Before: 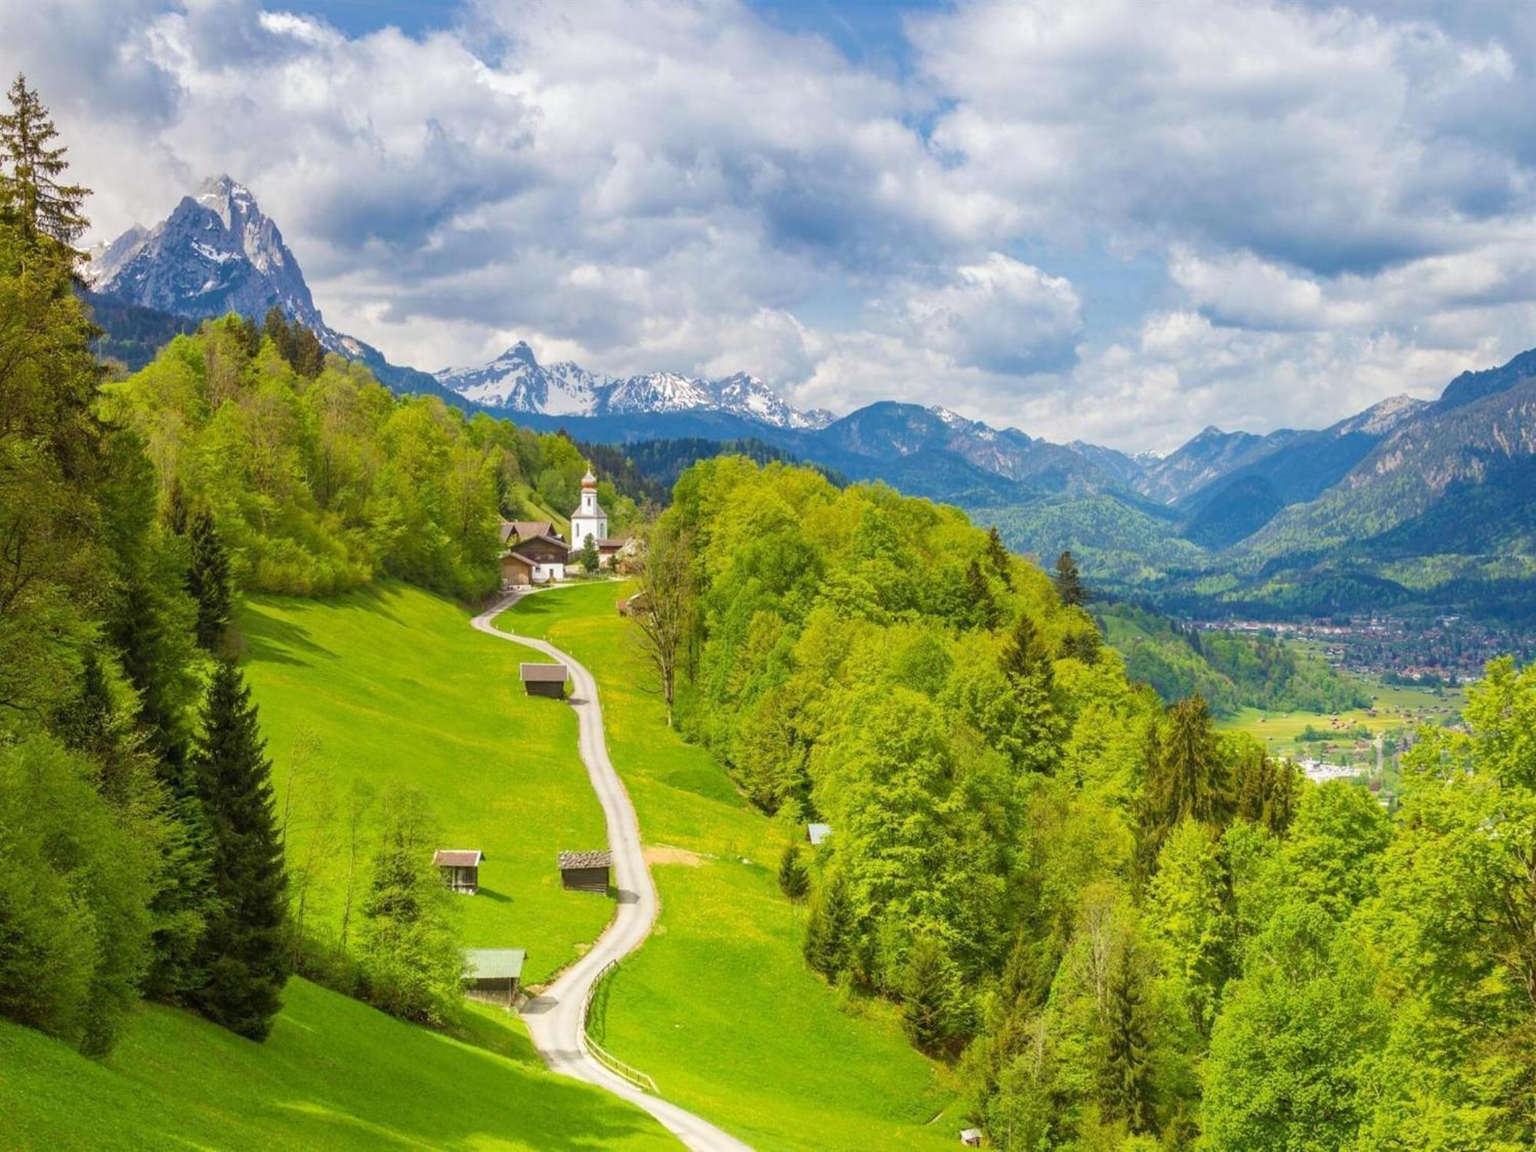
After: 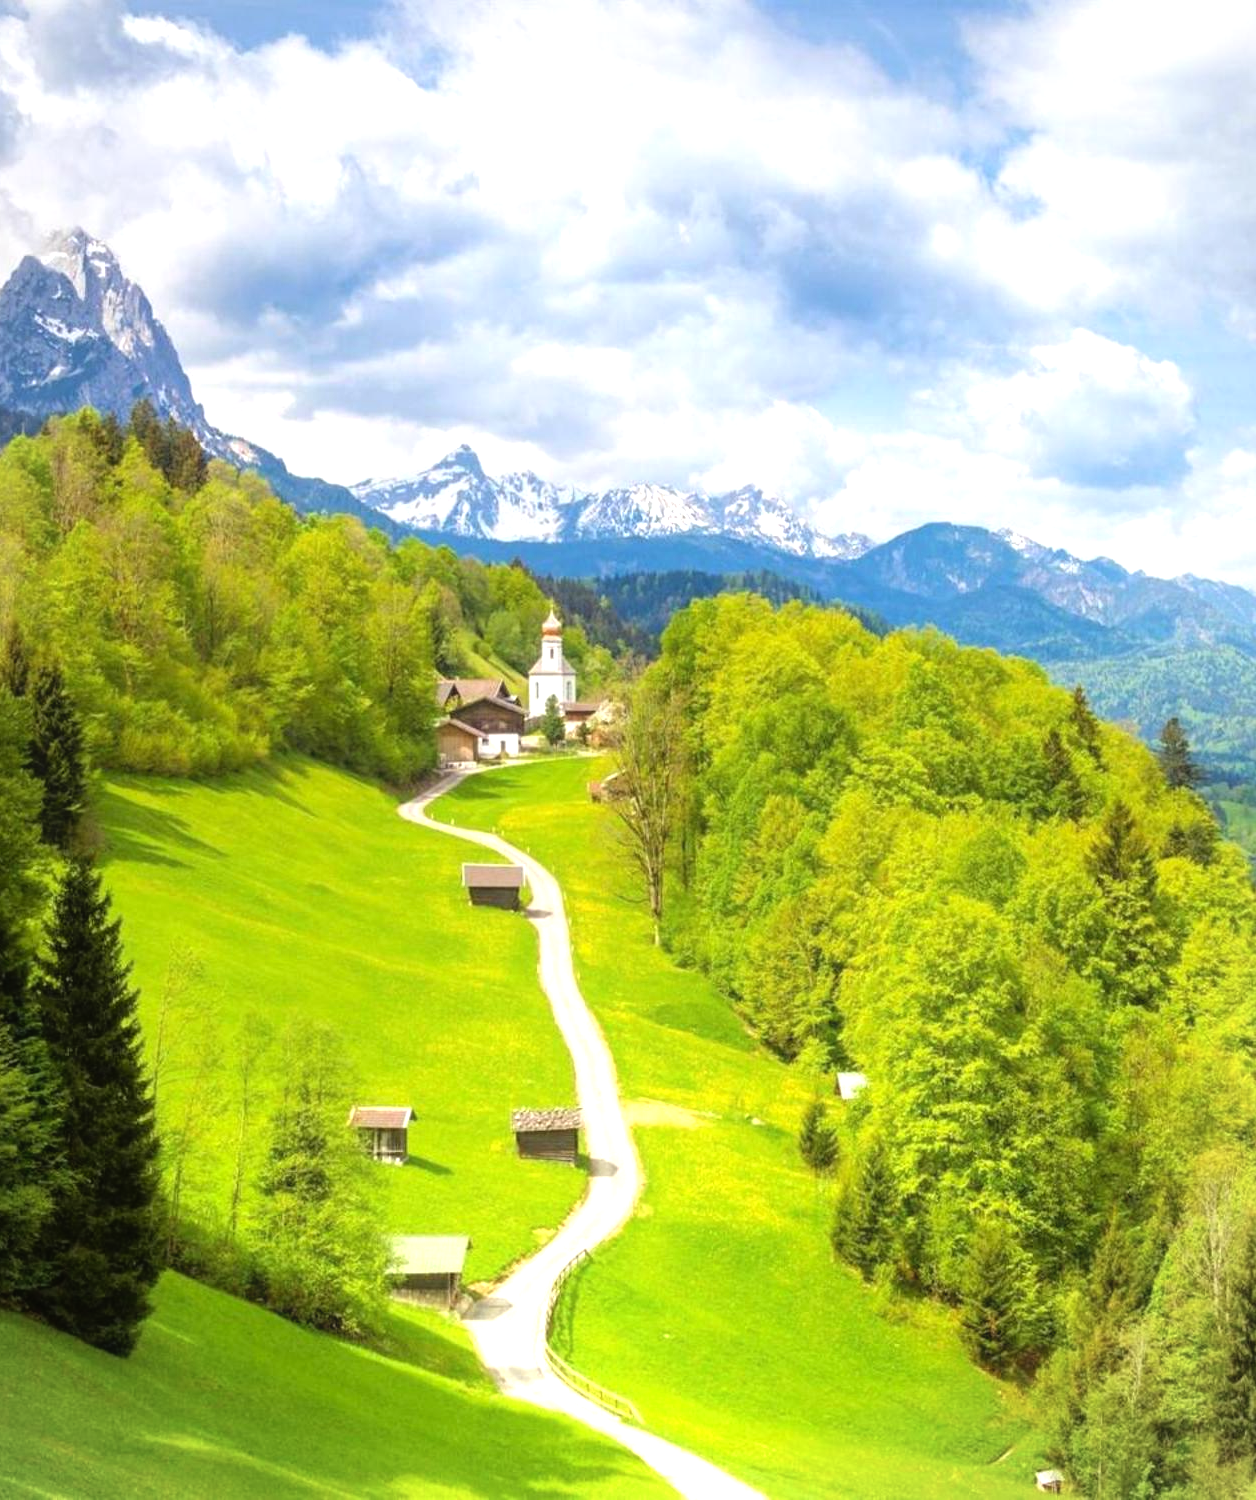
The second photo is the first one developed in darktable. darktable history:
tone equalizer: -8 EV -1.07 EV, -7 EV -0.972 EV, -6 EV -0.887 EV, -5 EV -0.568 EV, -3 EV 0.568 EV, -2 EV 0.884 EV, -1 EV 0.988 EV, +0 EV 1.06 EV
crop: left 10.751%, right 26.404%
exposure: exposure -0.216 EV, compensate highlight preservation false
contrast equalizer: y [[0.6 ×6], [0.55 ×6], [0 ×6], [0 ×6], [0 ×6]], mix -0.282
vignetting: fall-off radius 60.8%, brightness -0.184, saturation -0.298, center (-0.037, 0.147), unbound false
